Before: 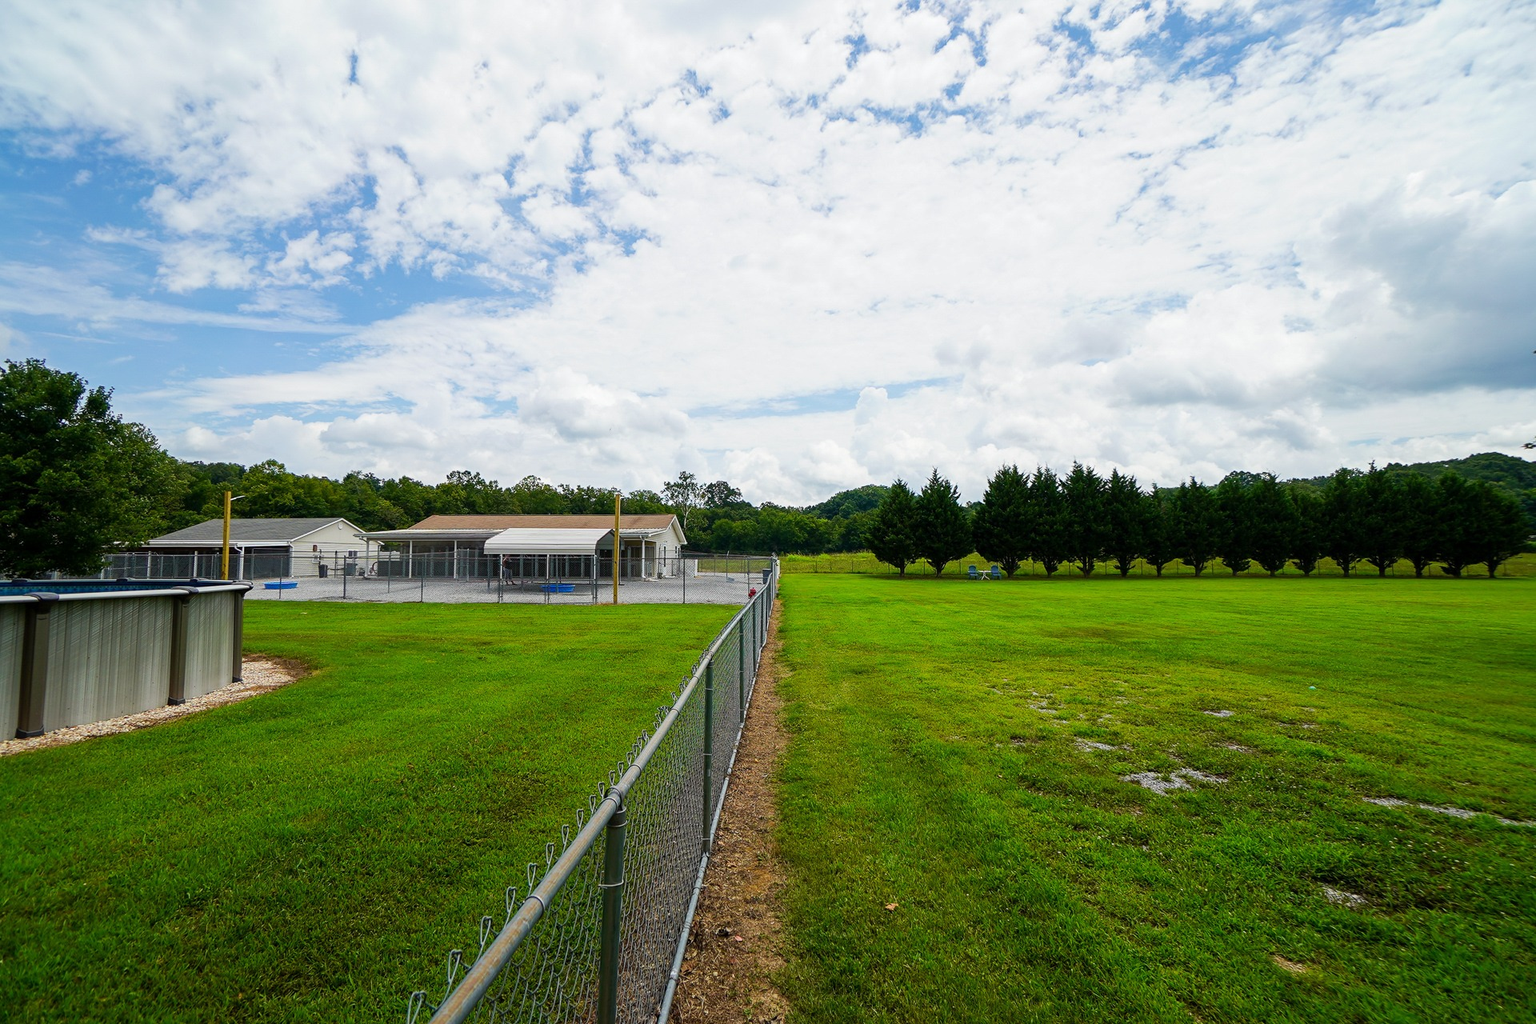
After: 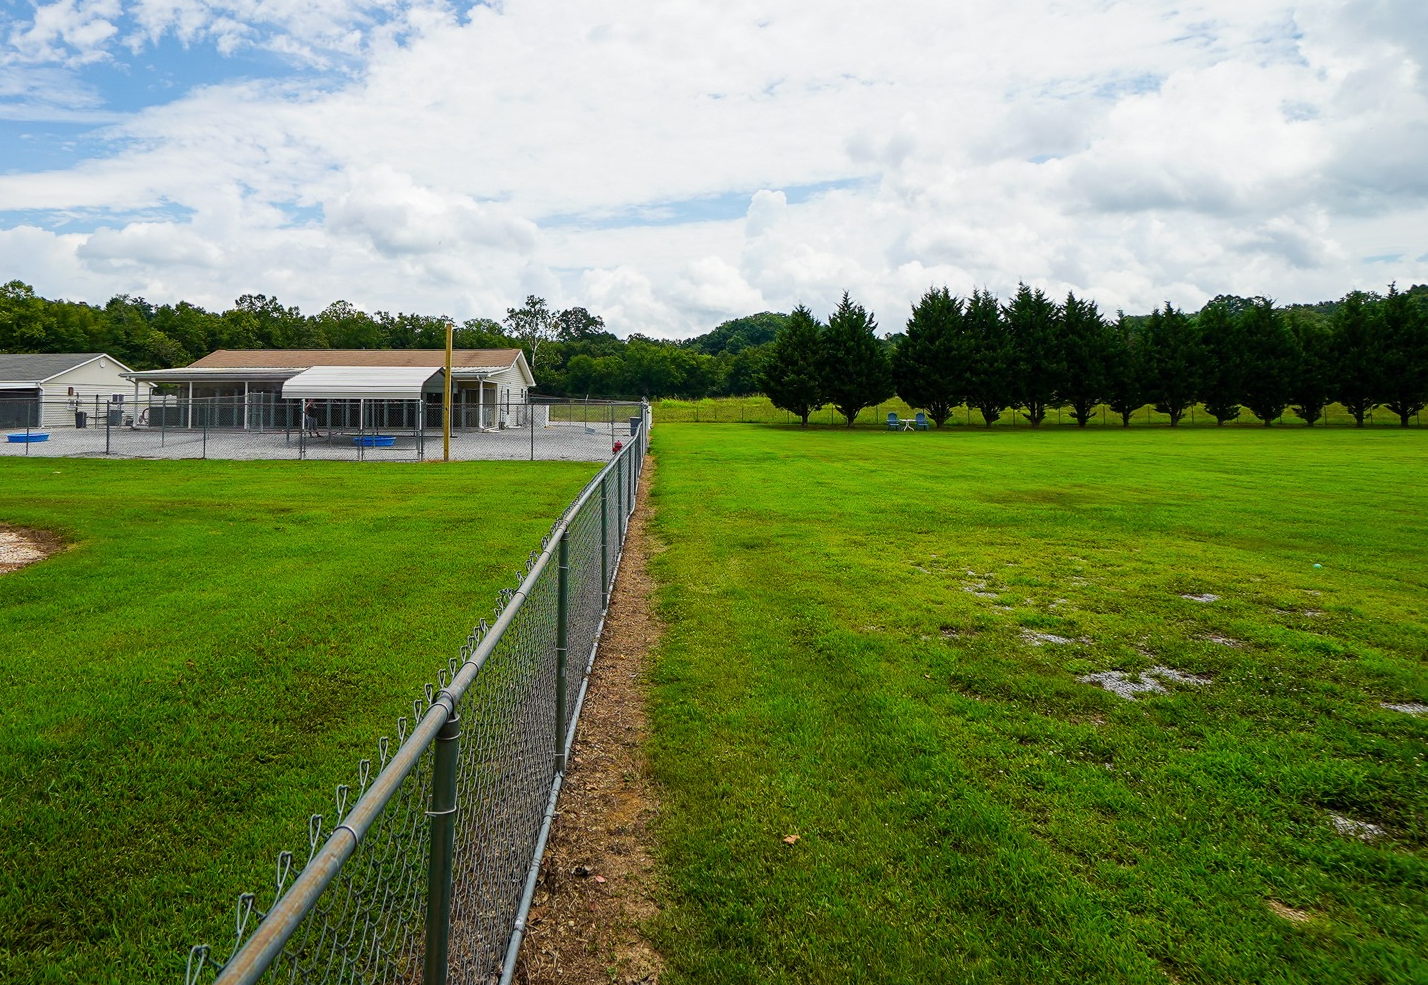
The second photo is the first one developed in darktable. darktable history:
crop: left 16.828%, top 23.033%, right 8.787%
tone curve: curves: ch0 [(0, 0) (0.003, 0.003) (0.011, 0.011) (0.025, 0.025) (0.044, 0.045) (0.069, 0.07) (0.1, 0.1) (0.136, 0.137) (0.177, 0.179) (0.224, 0.226) (0.277, 0.279) (0.335, 0.338) (0.399, 0.402) (0.468, 0.472) (0.543, 0.547) (0.623, 0.628) (0.709, 0.715) (0.801, 0.807) (0.898, 0.902) (1, 1)], color space Lab, independent channels, preserve colors none
